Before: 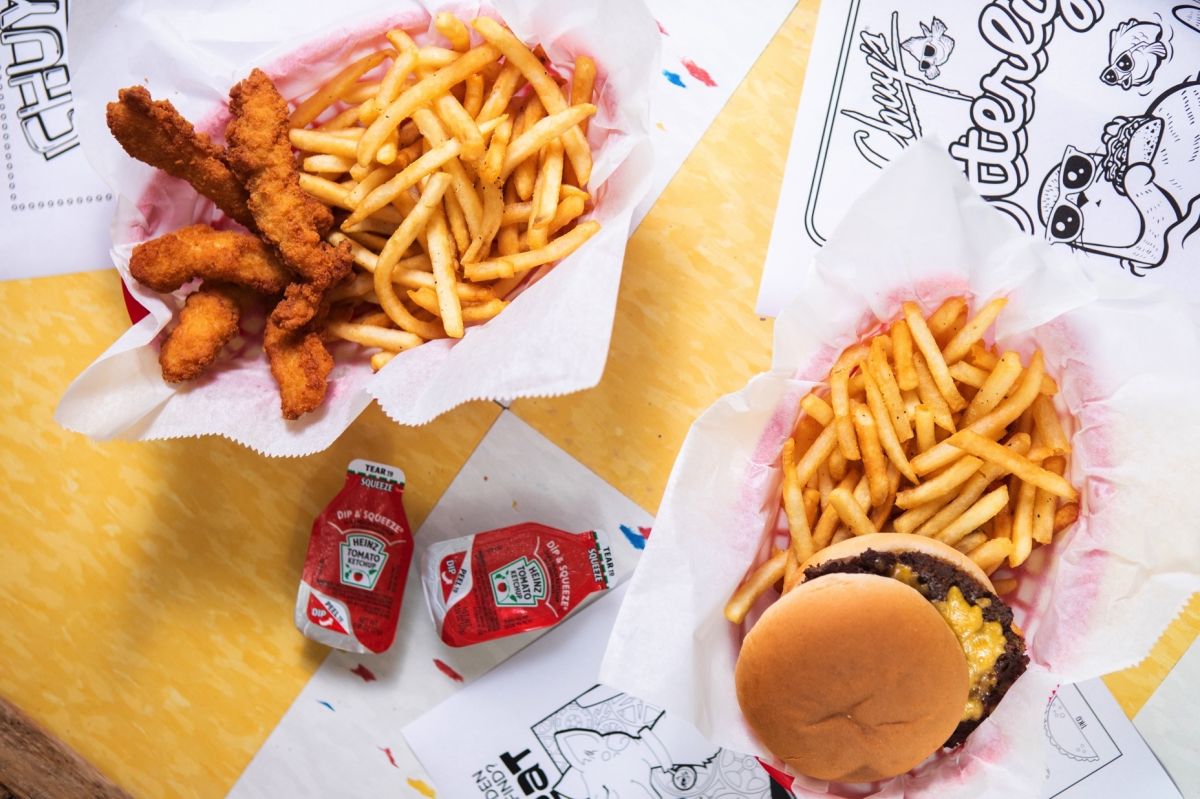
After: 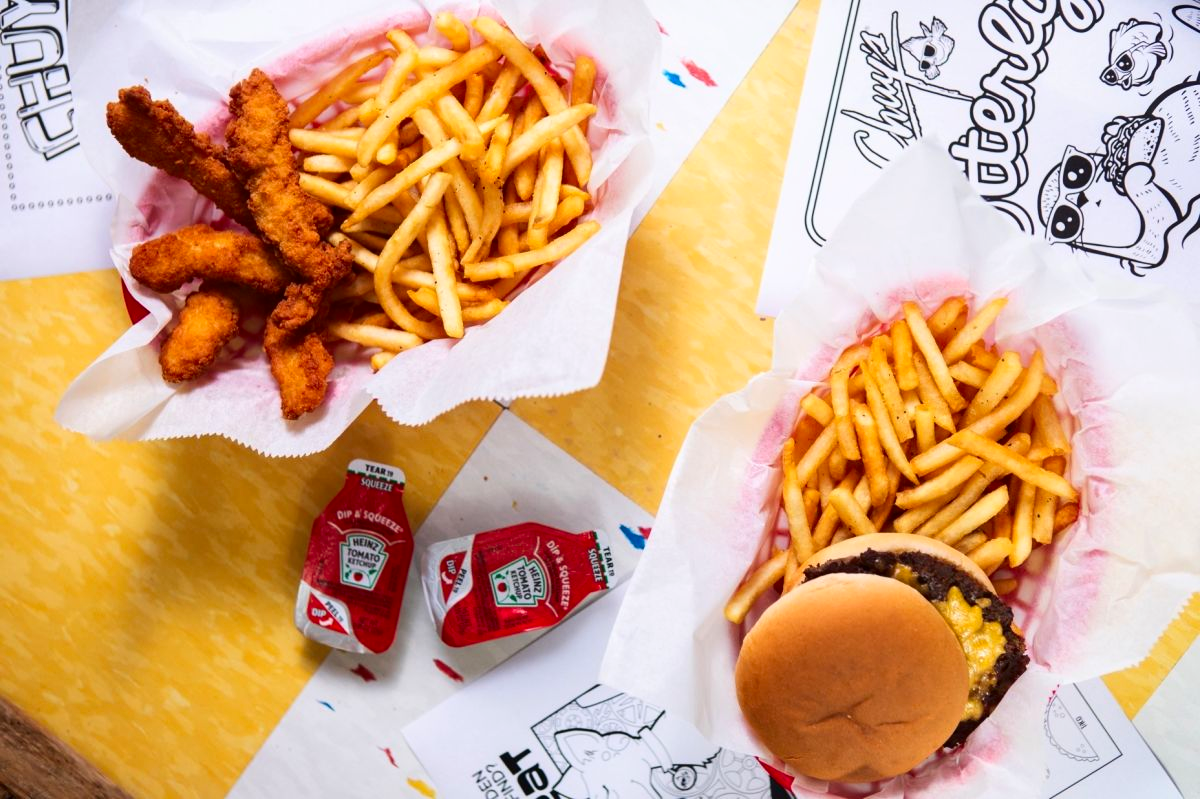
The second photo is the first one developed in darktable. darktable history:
contrast brightness saturation: contrast 0.13, brightness -0.048, saturation 0.152
